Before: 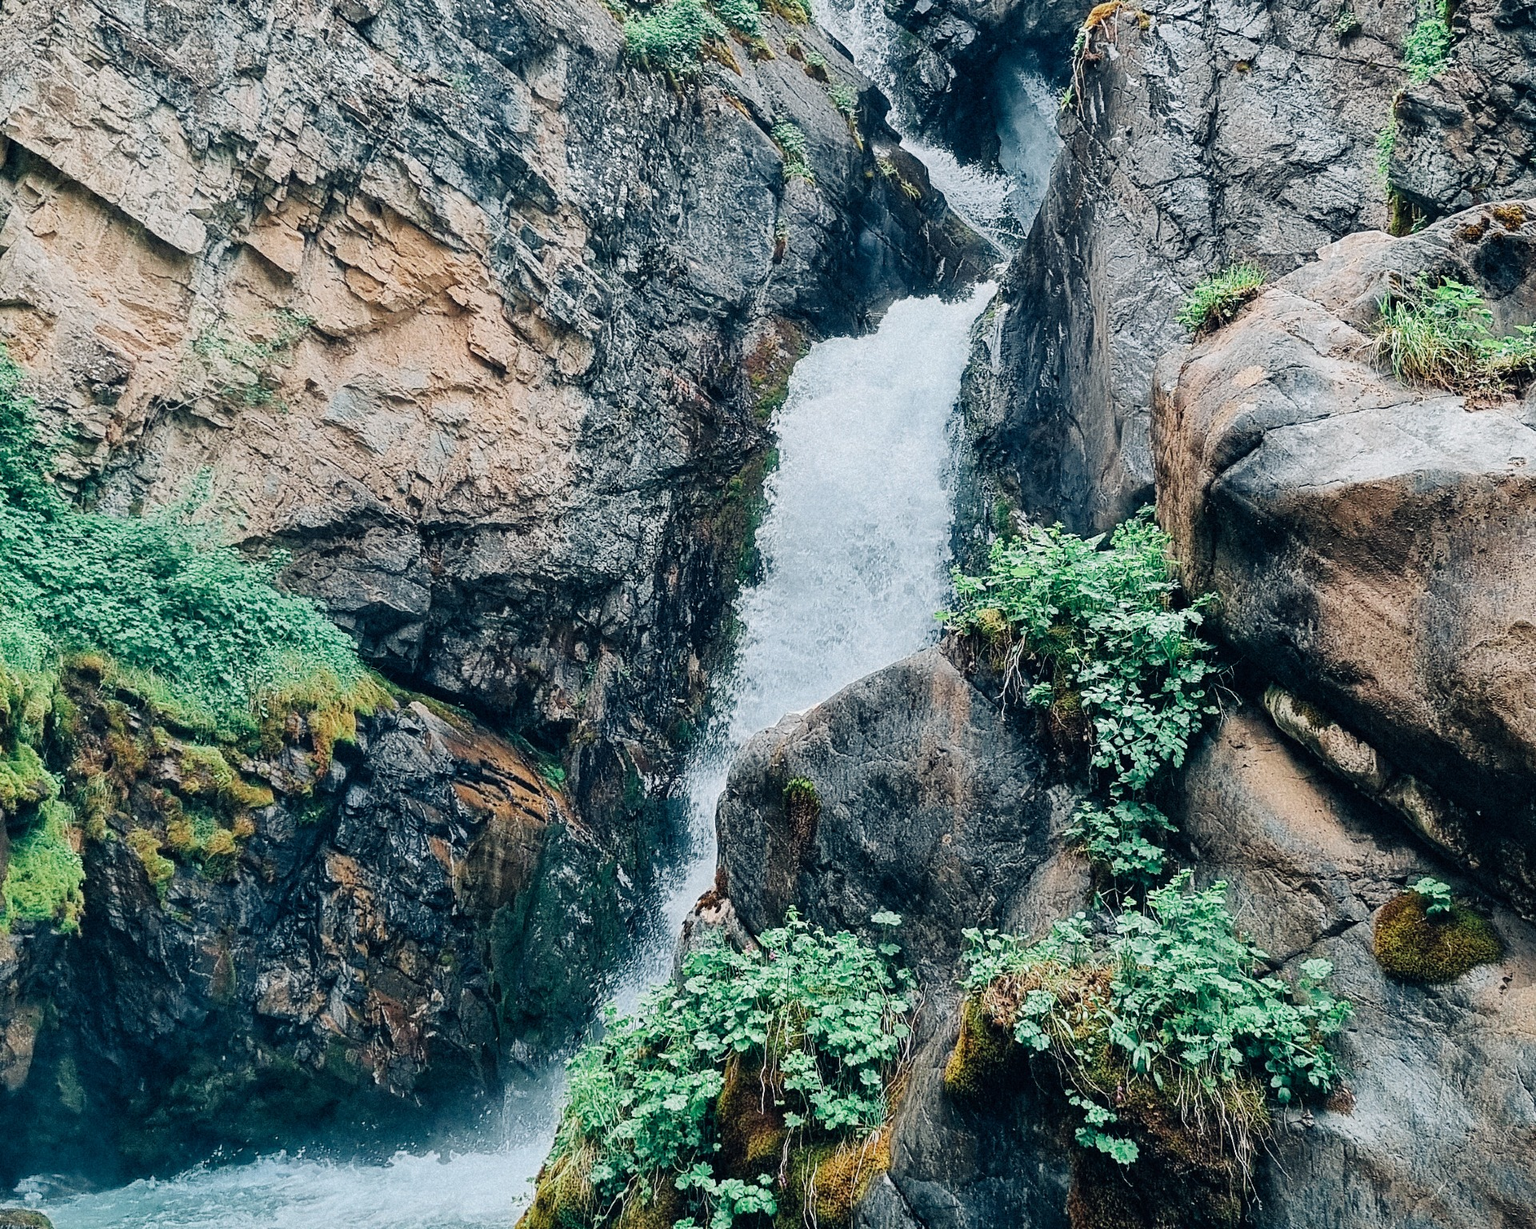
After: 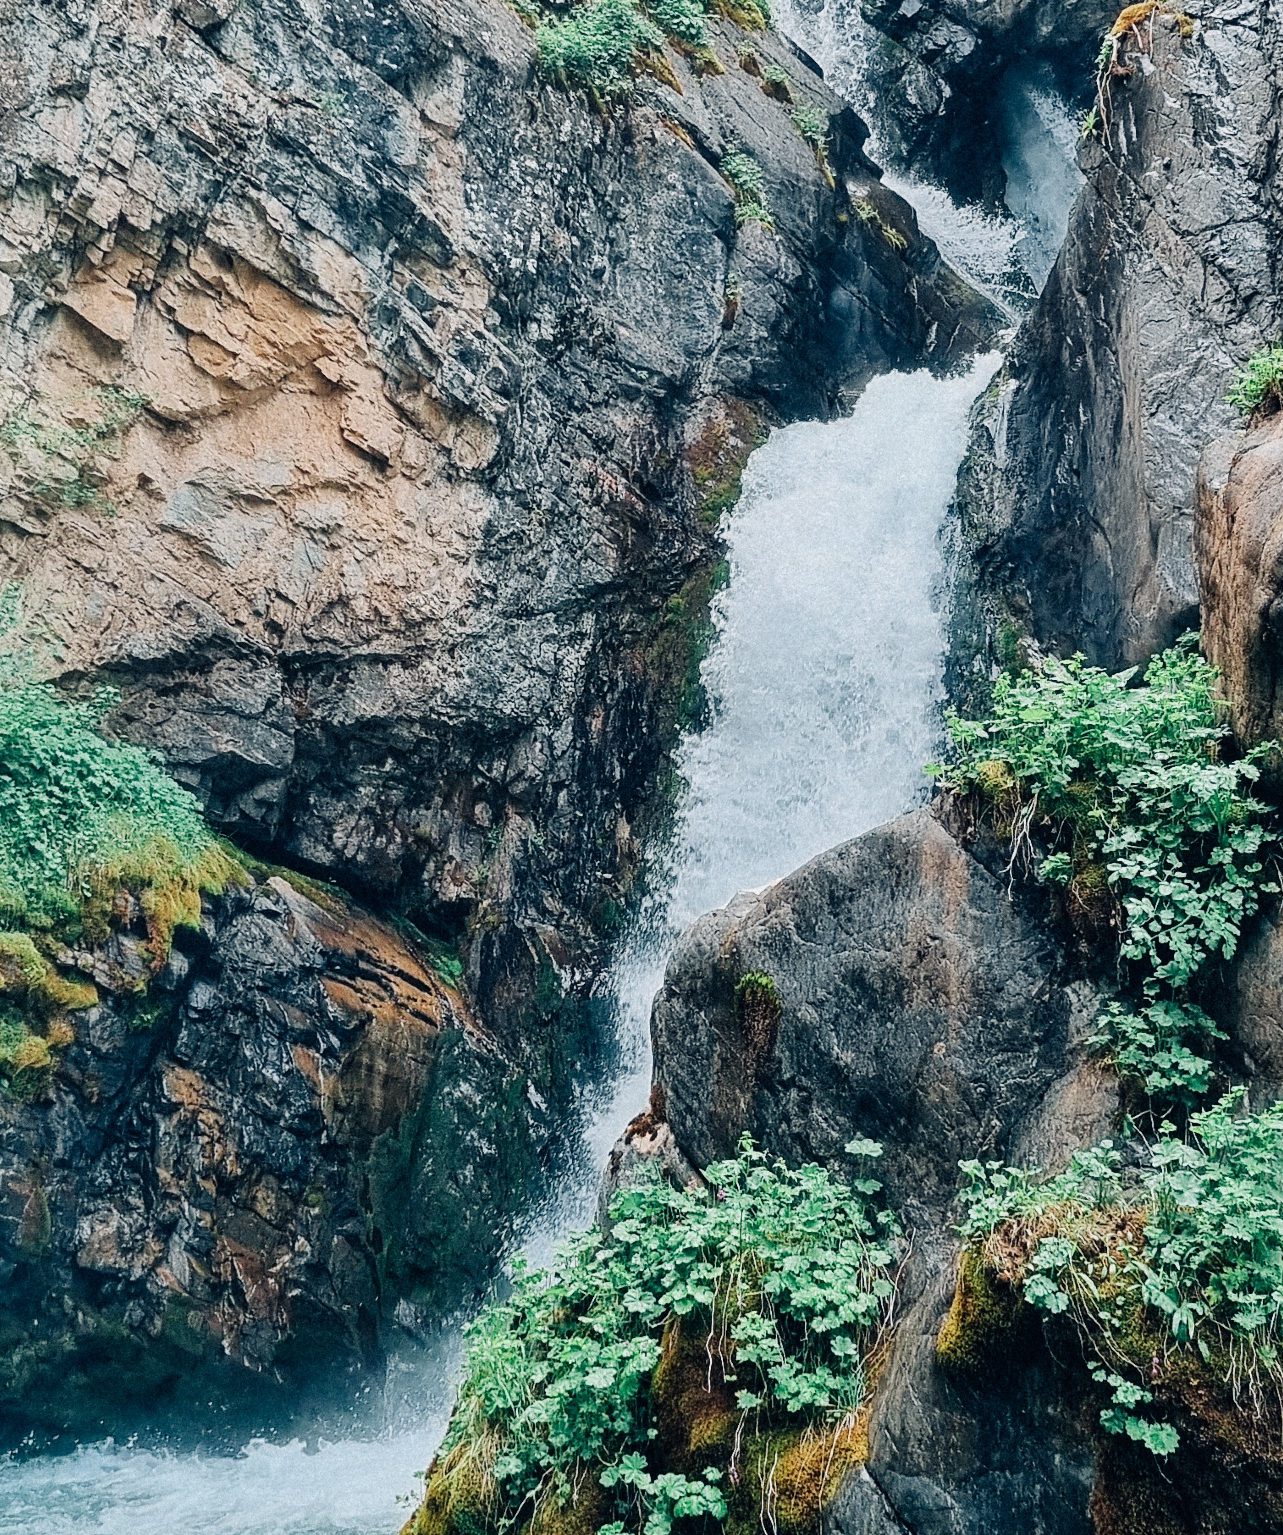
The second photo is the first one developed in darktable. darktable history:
crop and rotate: left 12.742%, right 20.434%
